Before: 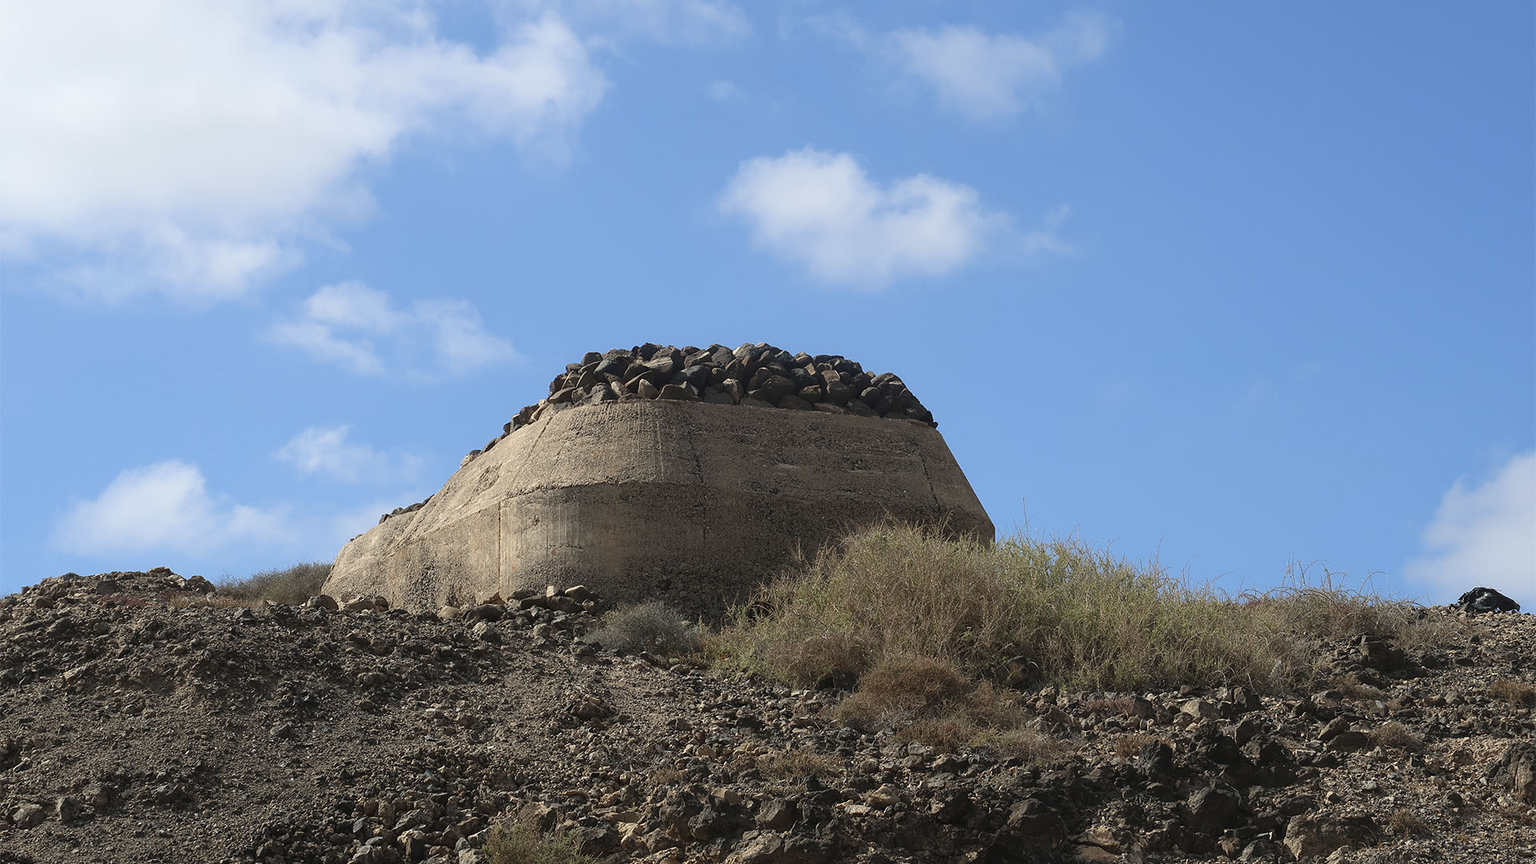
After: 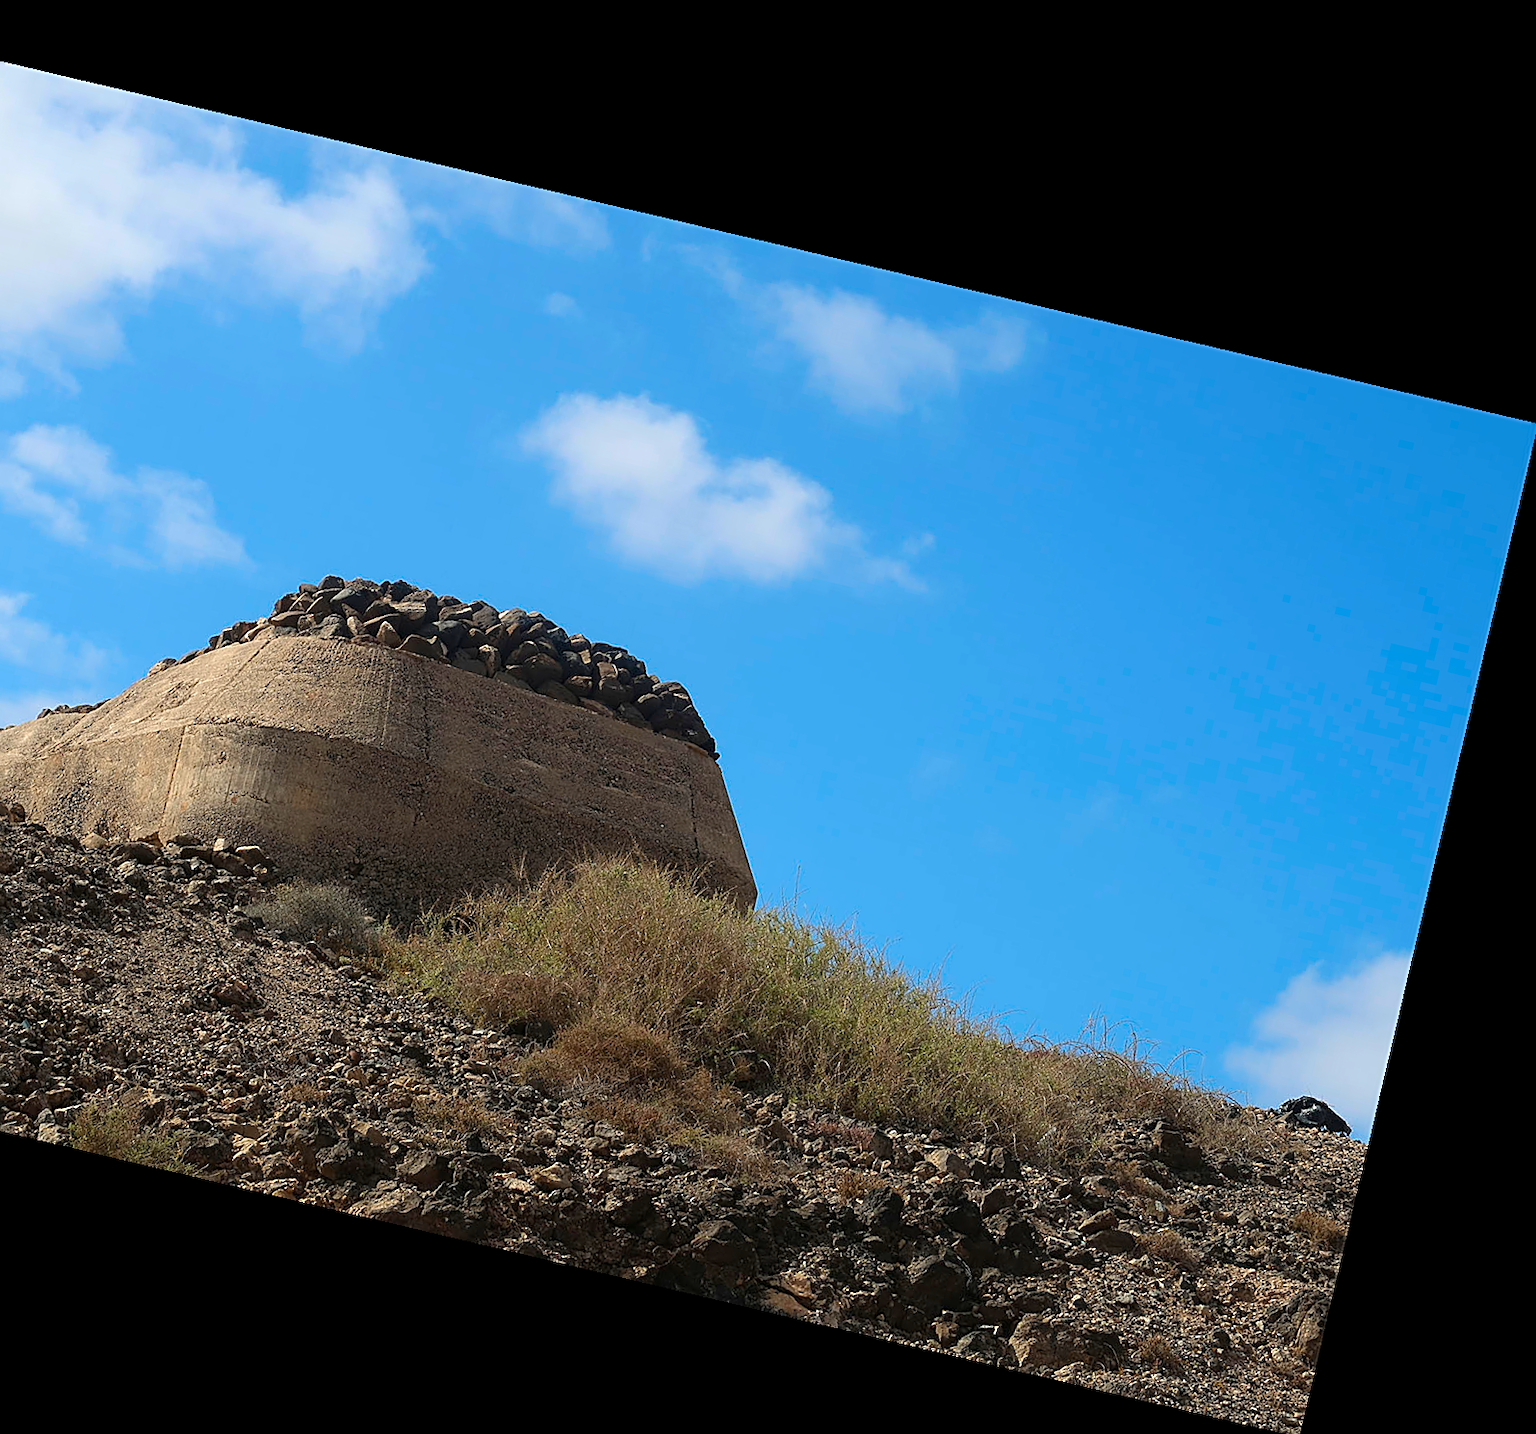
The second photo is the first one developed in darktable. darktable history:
rotate and perspective: rotation 13.27°, automatic cropping off
color balance rgb: global vibrance 42.74%
crop and rotate: left 24.6%
sharpen: on, module defaults
